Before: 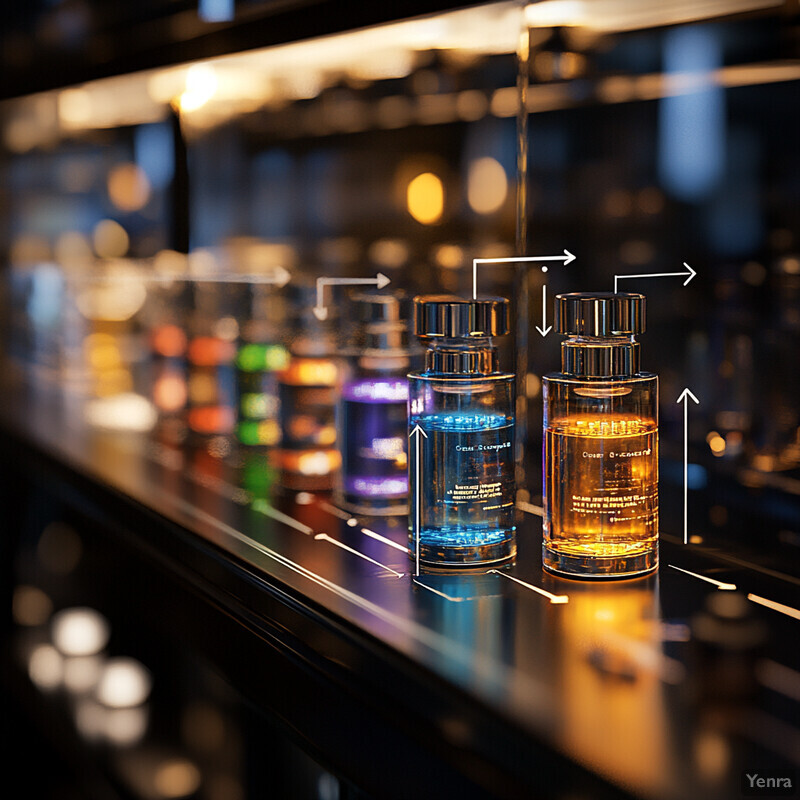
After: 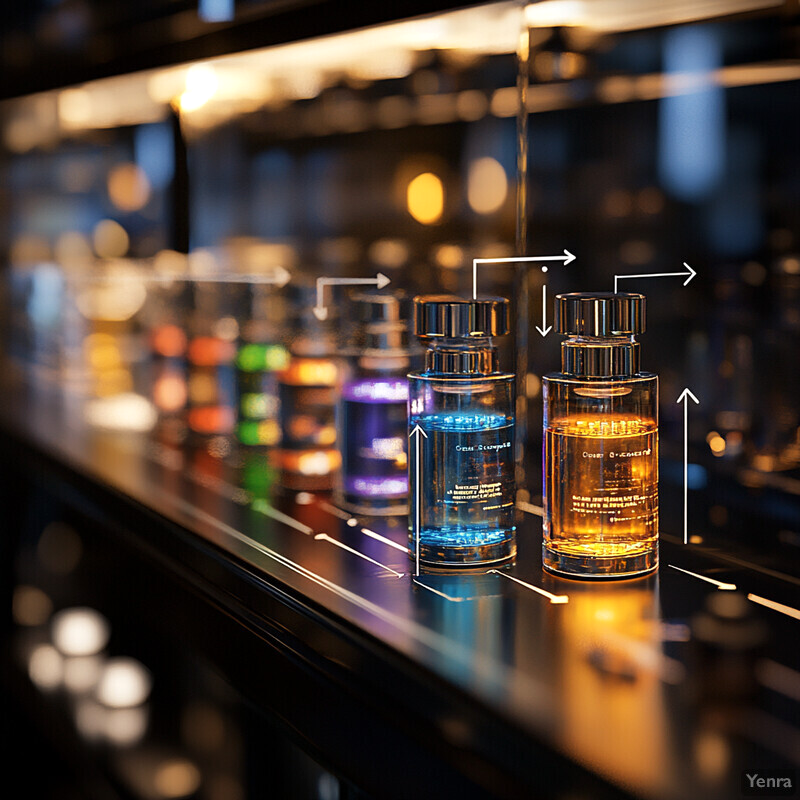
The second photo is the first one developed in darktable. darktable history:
exposure: exposure 0.081 EV, compensate exposure bias true, compensate highlight preservation false
